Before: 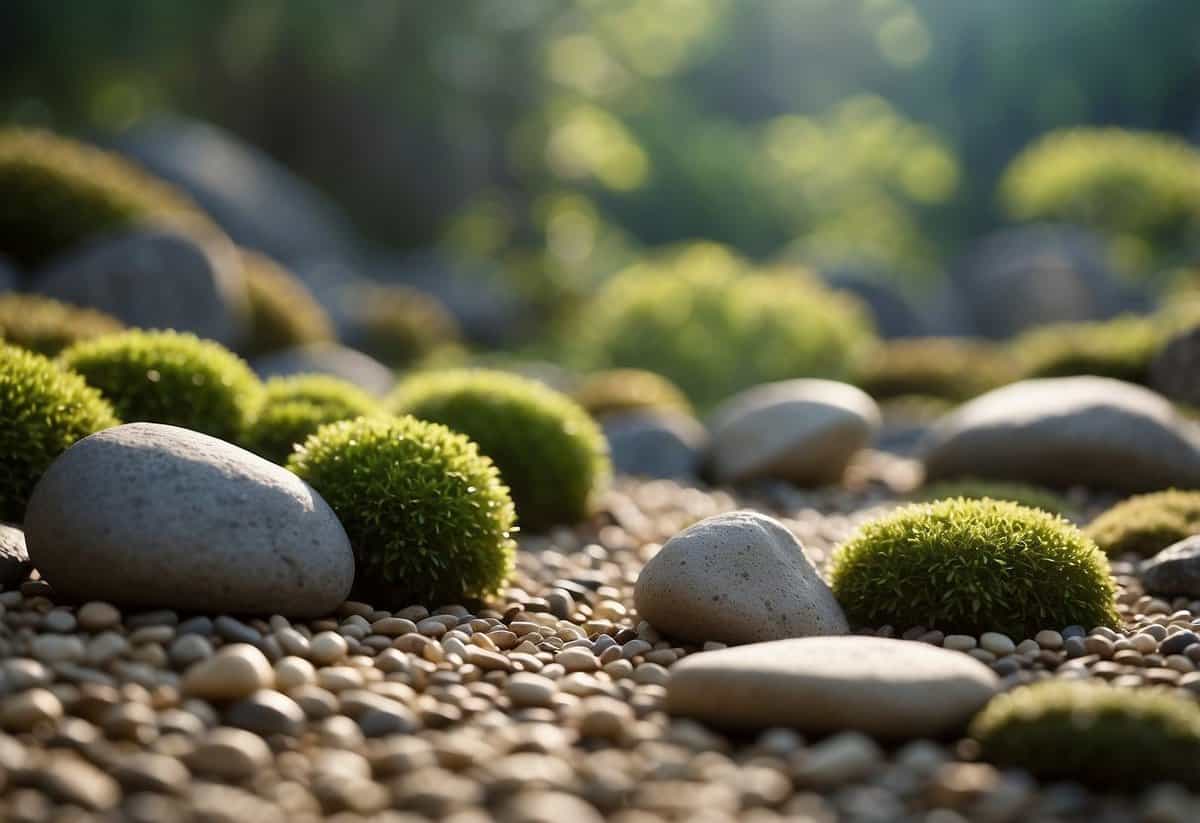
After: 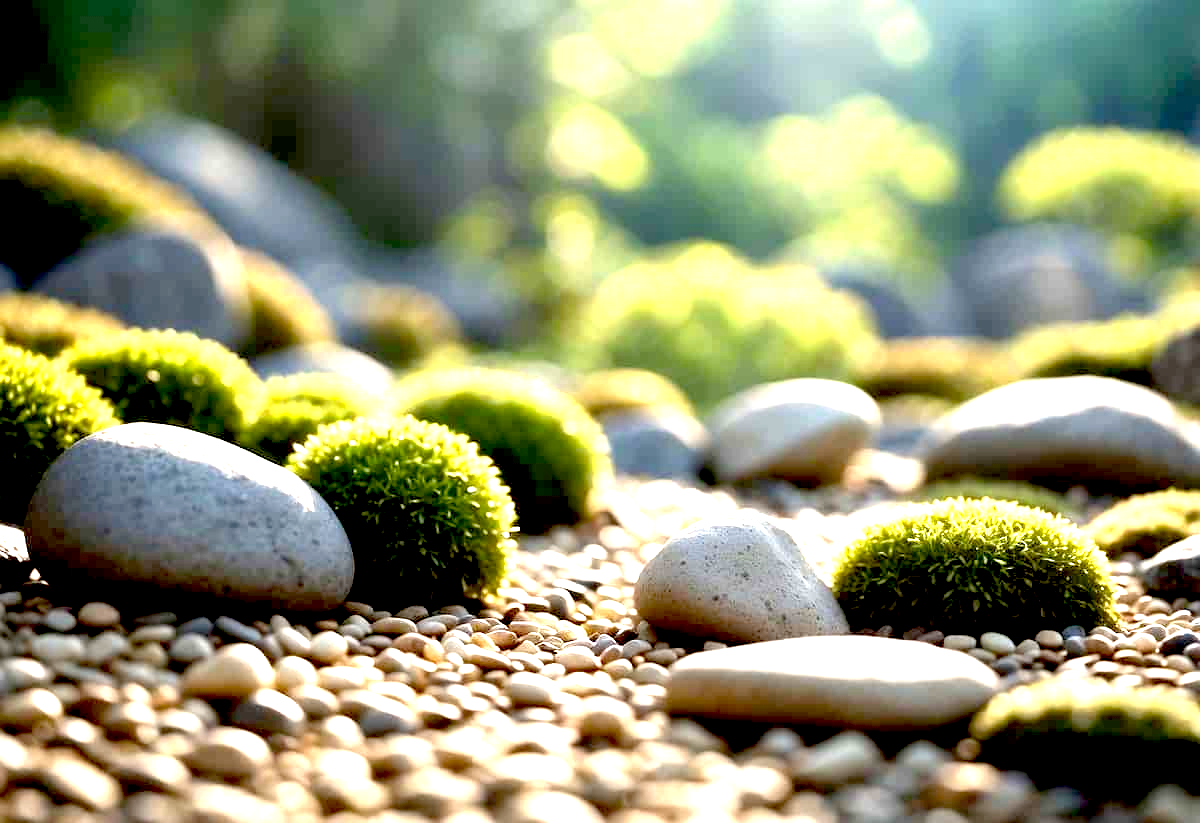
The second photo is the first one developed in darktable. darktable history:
exposure: black level correction 0.015, exposure 1.784 EV, compensate highlight preservation false
